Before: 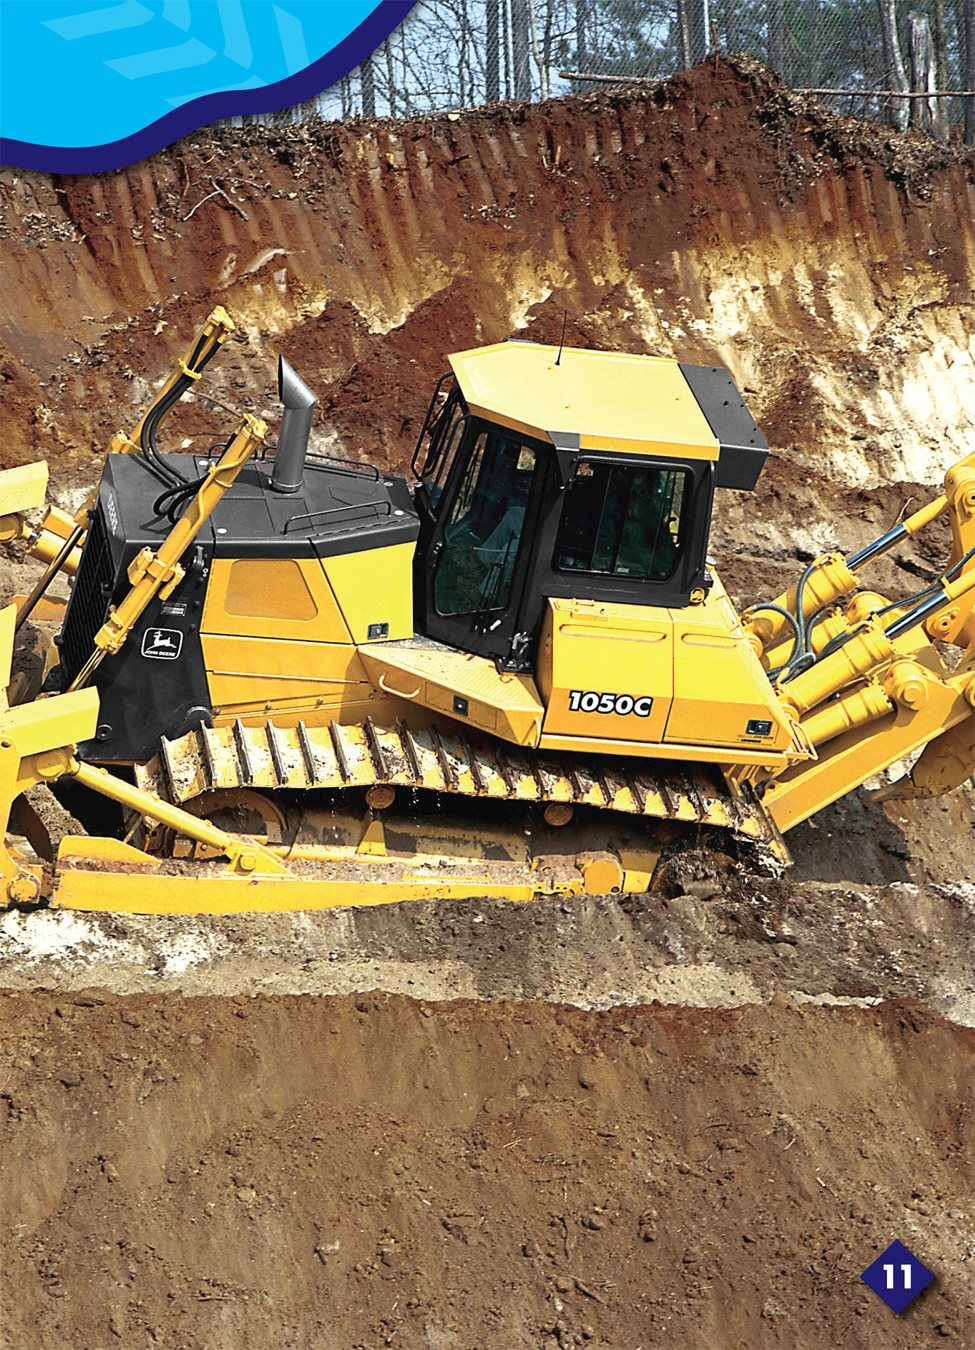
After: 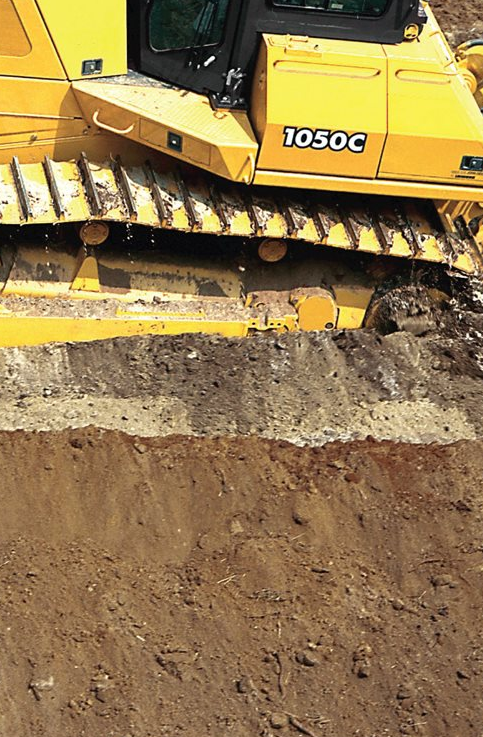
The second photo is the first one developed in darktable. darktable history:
crop: left 29.349%, top 41.838%, right 21.04%, bottom 3.502%
